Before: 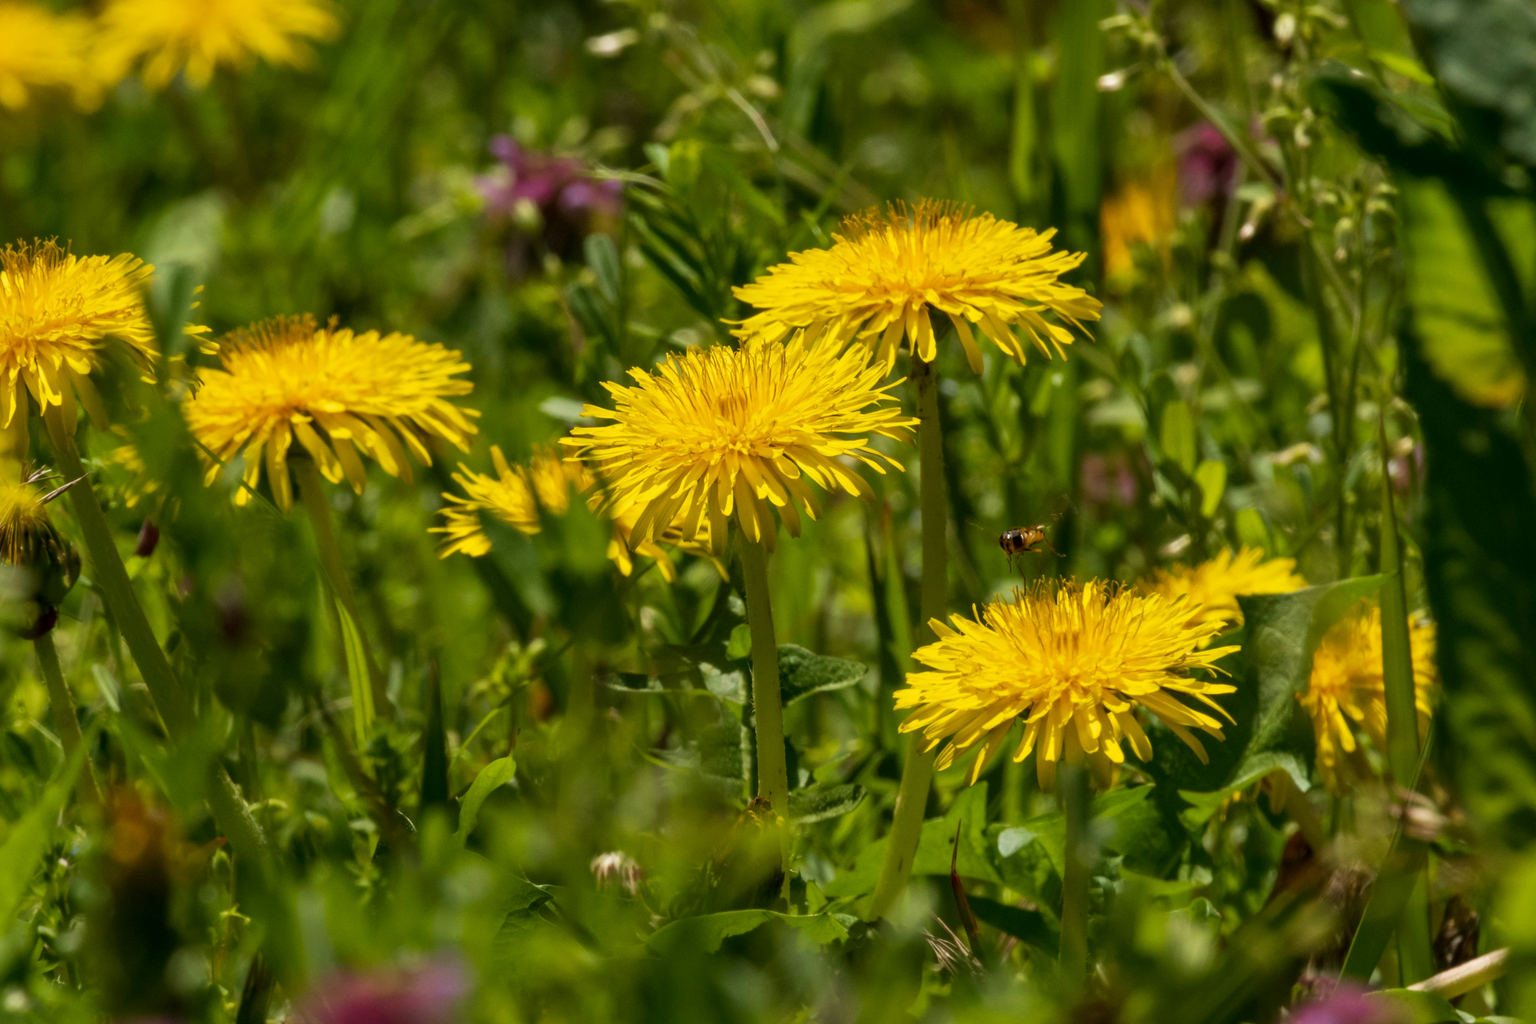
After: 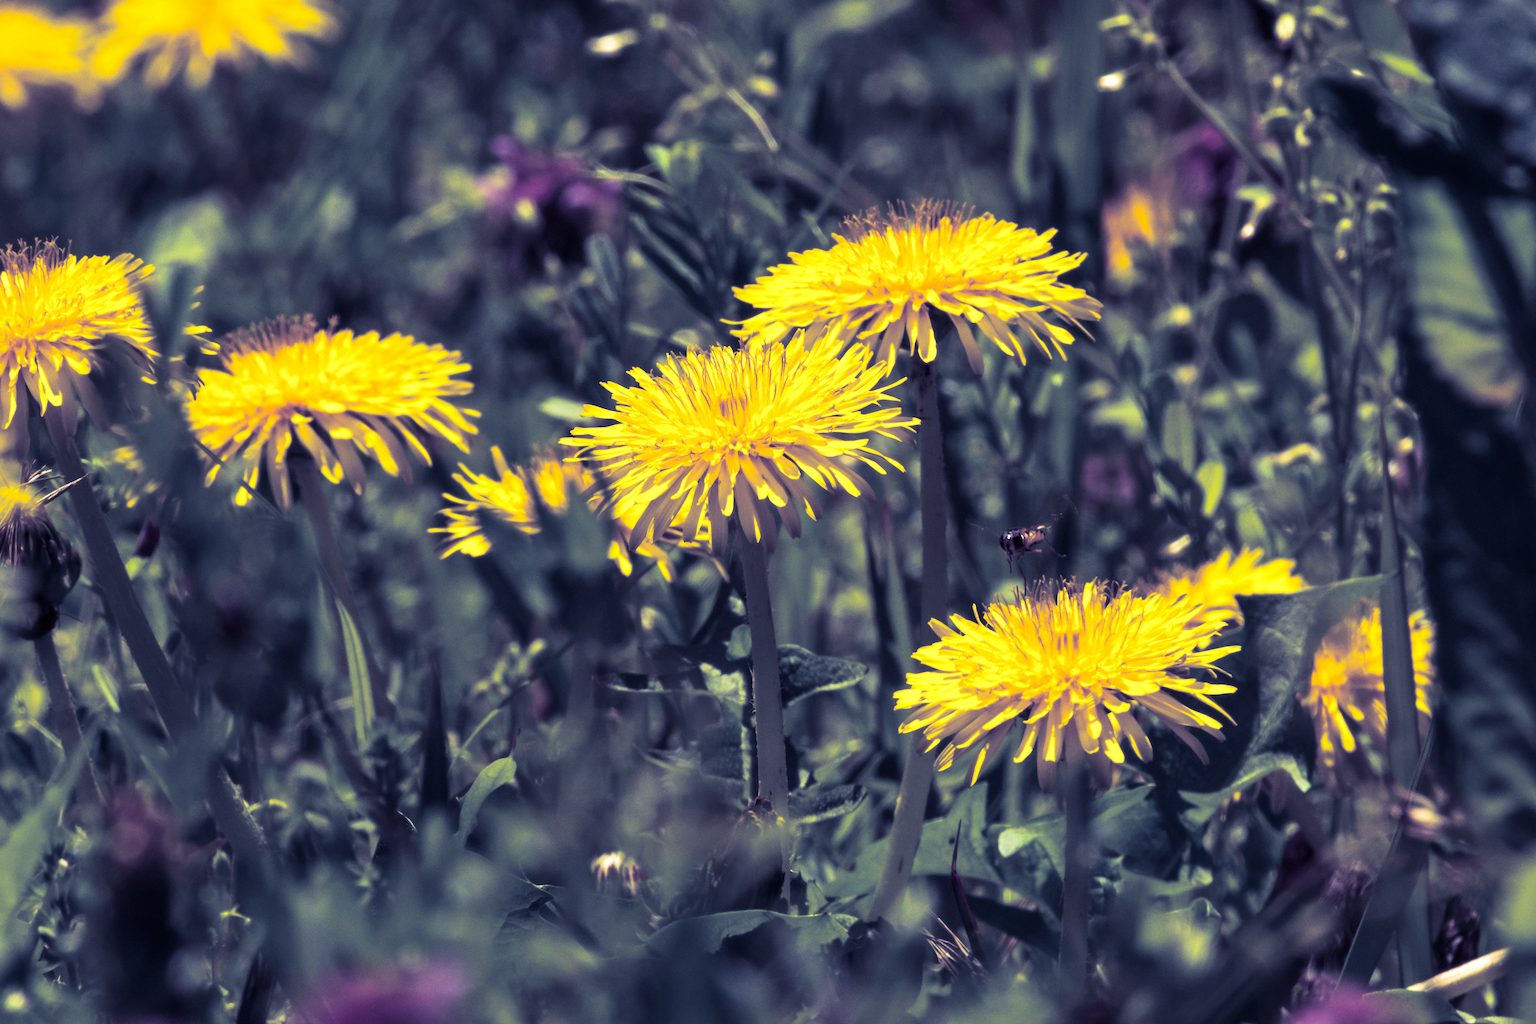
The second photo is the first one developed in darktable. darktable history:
split-toning: shadows › hue 242.67°, shadows › saturation 0.733, highlights › hue 45.33°, highlights › saturation 0.667, balance -53.304, compress 21.15%
exposure: exposure 0.6 EV, compensate highlight preservation false
